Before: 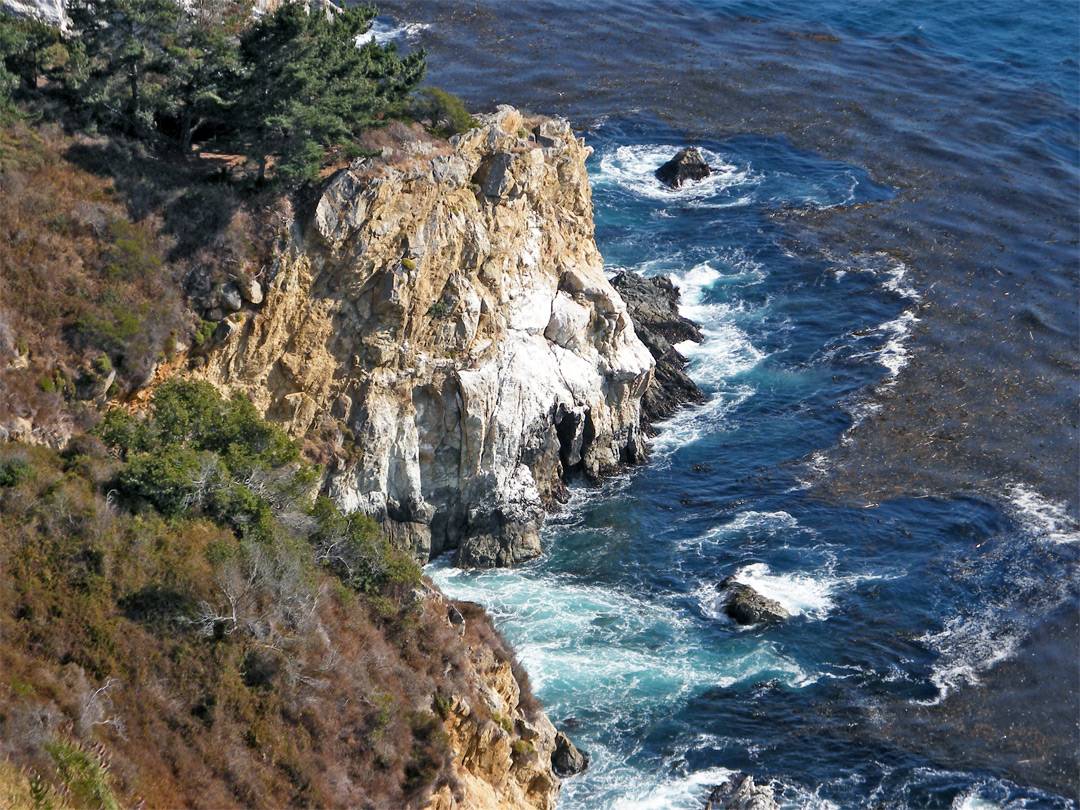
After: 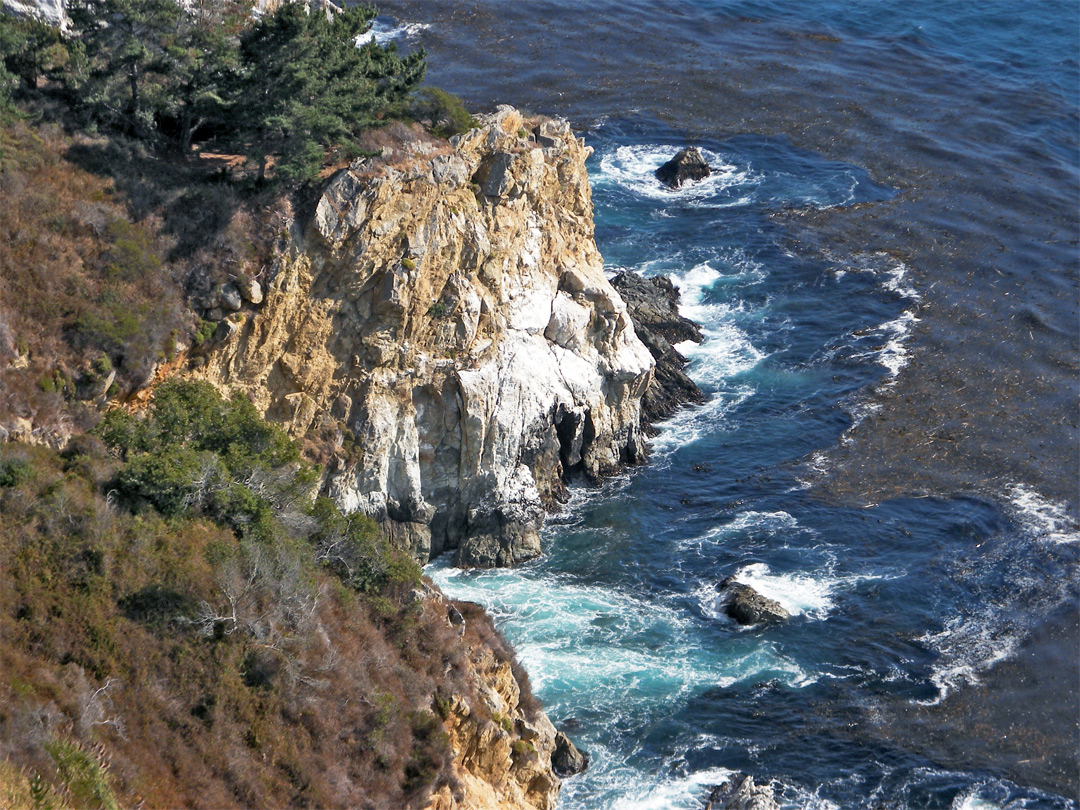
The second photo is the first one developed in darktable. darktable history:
shadows and highlights: shadows 29.23, highlights -28.89, low approximation 0.01, soften with gaussian
tone curve: curves: ch0 [(0, 0) (0.15, 0.17) (0.452, 0.437) (0.611, 0.588) (0.751, 0.749) (1, 1)]; ch1 [(0, 0) (0.325, 0.327) (0.412, 0.45) (0.453, 0.484) (0.5, 0.501) (0.541, 0.55) (0.617, 0.612) (0.695, 0.697) (1, 1)]; ch2 [(0, 0) (0.386, 0.397) (0.452, 0.459) (0.505, 0.498) (0.524, 0.547) (0.574, 0.566) (0.633, 0.641) (1, 1)], preserve colors none
